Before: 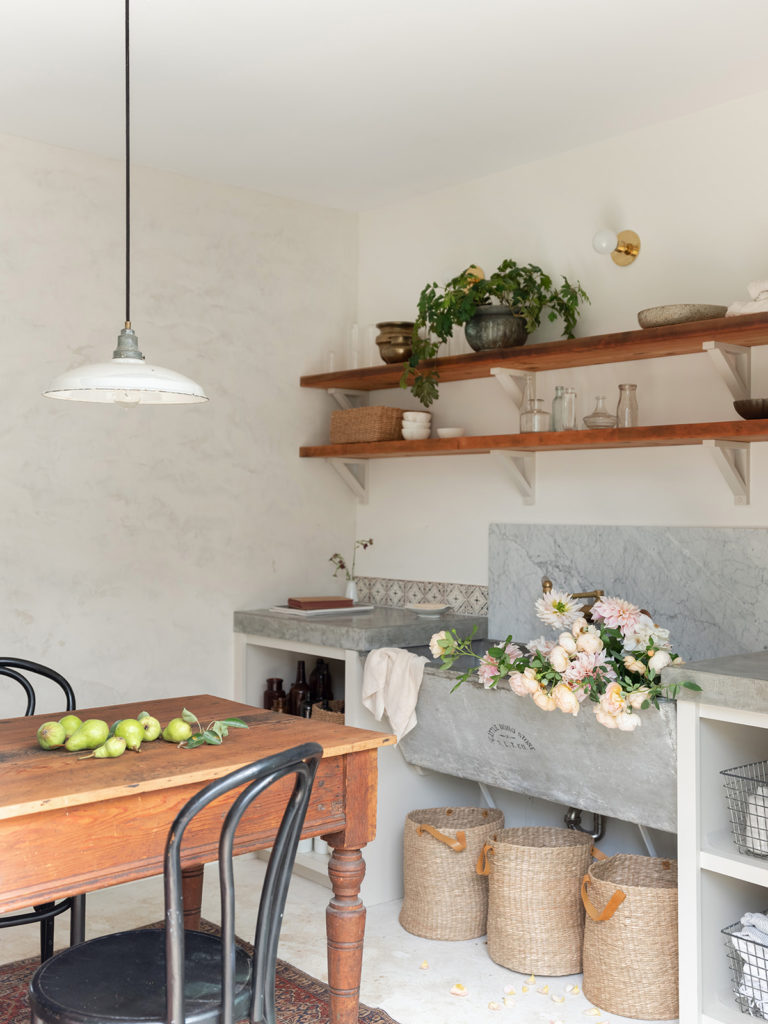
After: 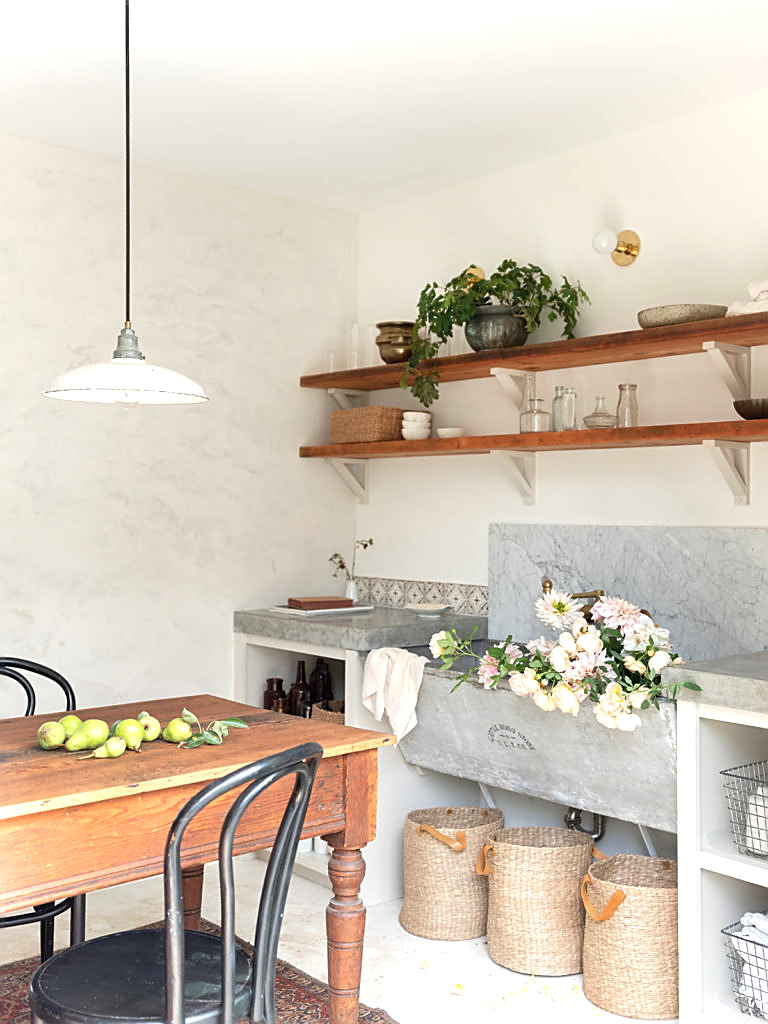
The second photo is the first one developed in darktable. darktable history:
sharpen: radius 1.919
exposure: black level correction 0, exposure 0.5 EV, compensate highlight preservation false
